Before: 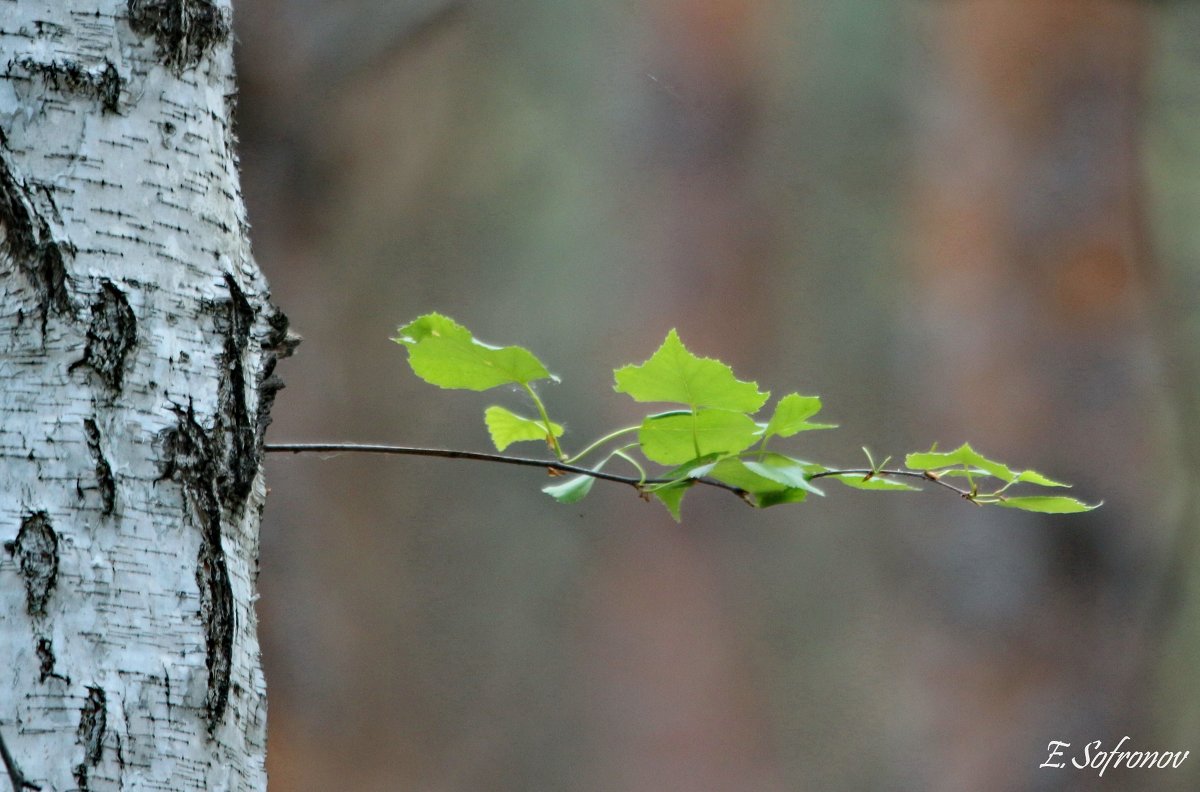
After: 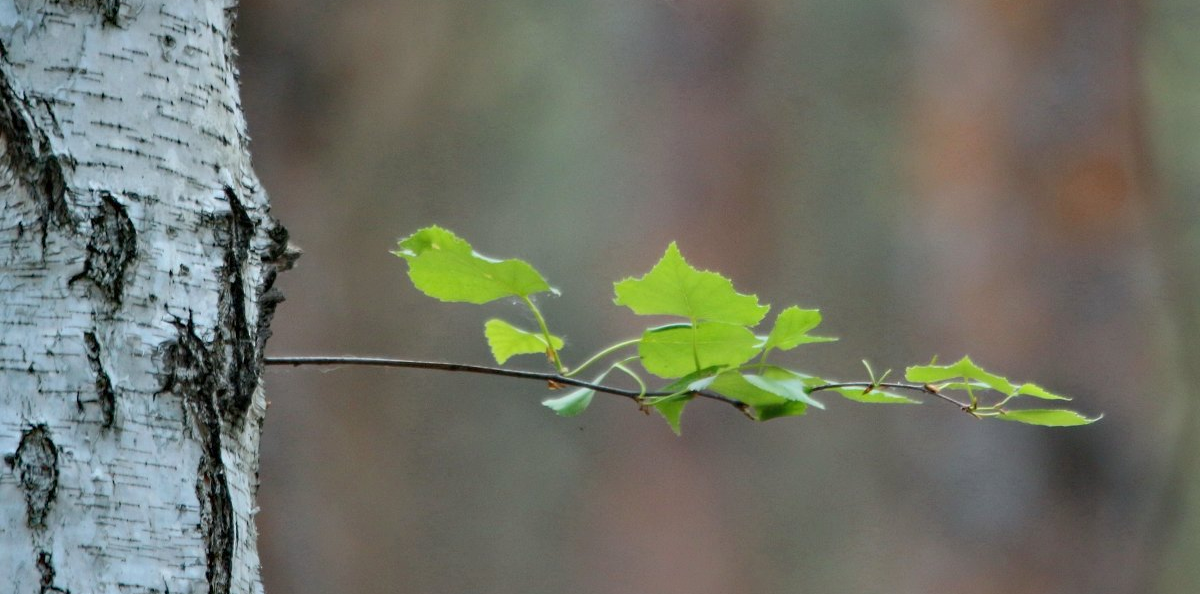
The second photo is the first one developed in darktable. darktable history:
crop: top 11.061%, bottom 13.916%
shadows and highlights: highlights color adjustment 32.15%
